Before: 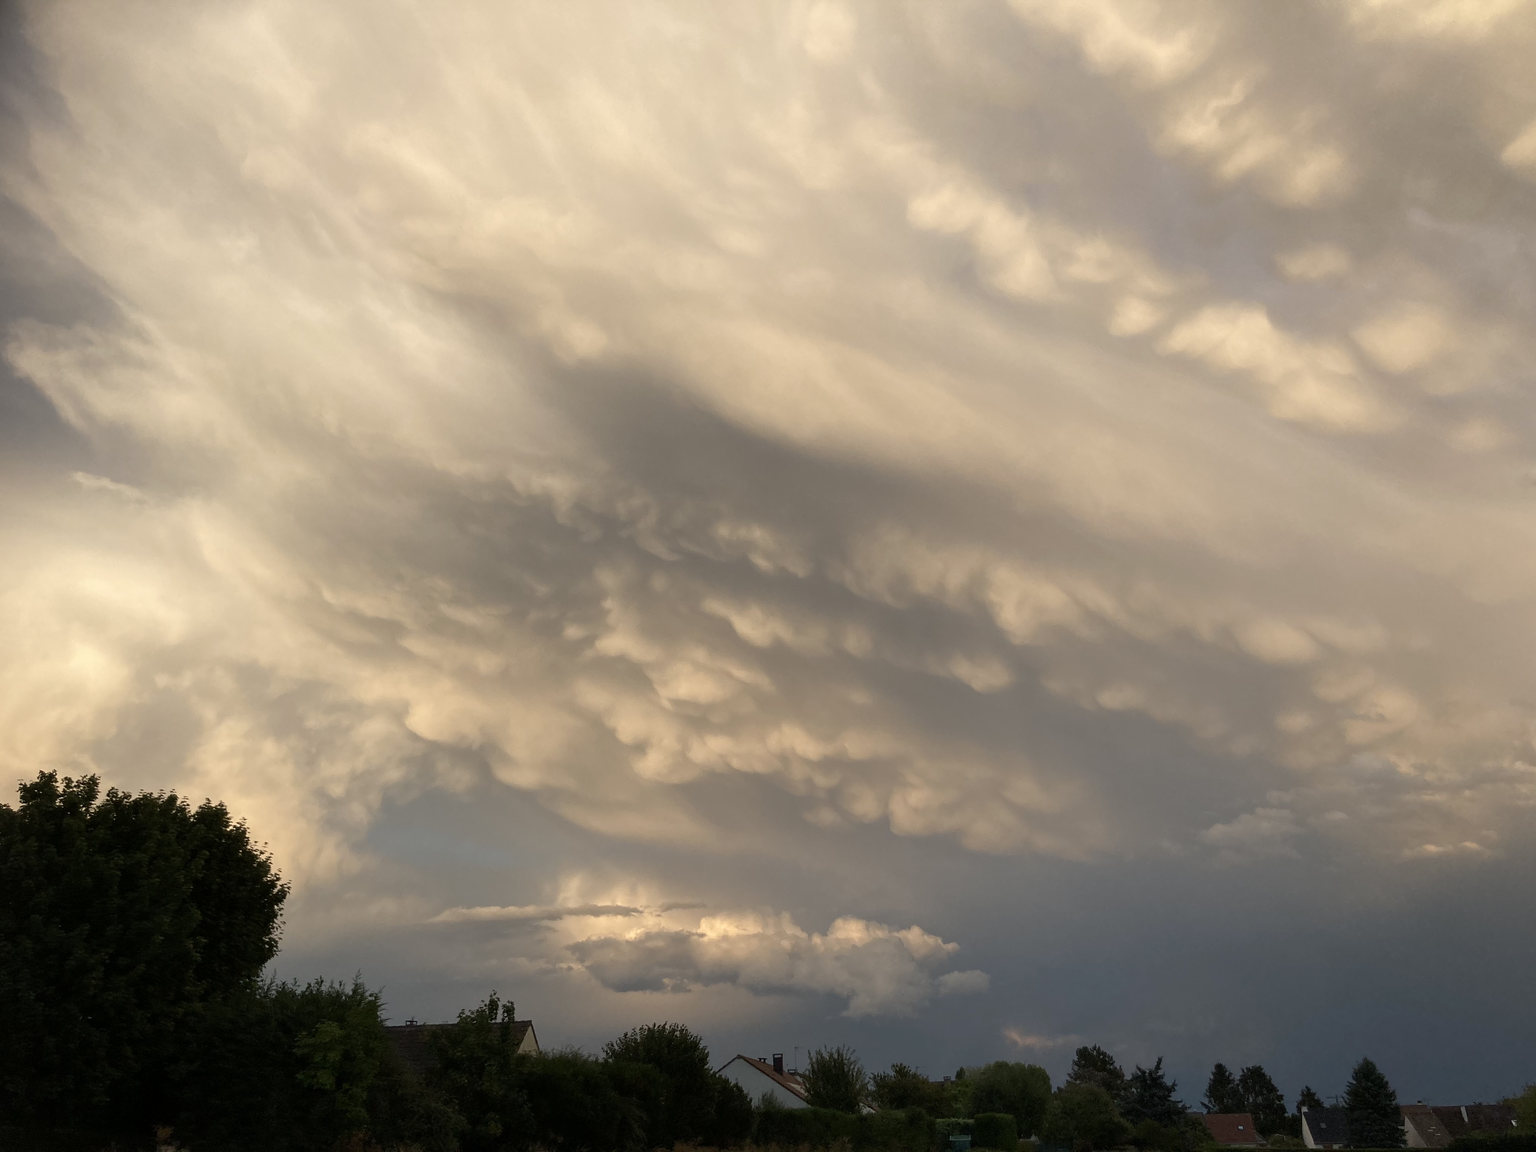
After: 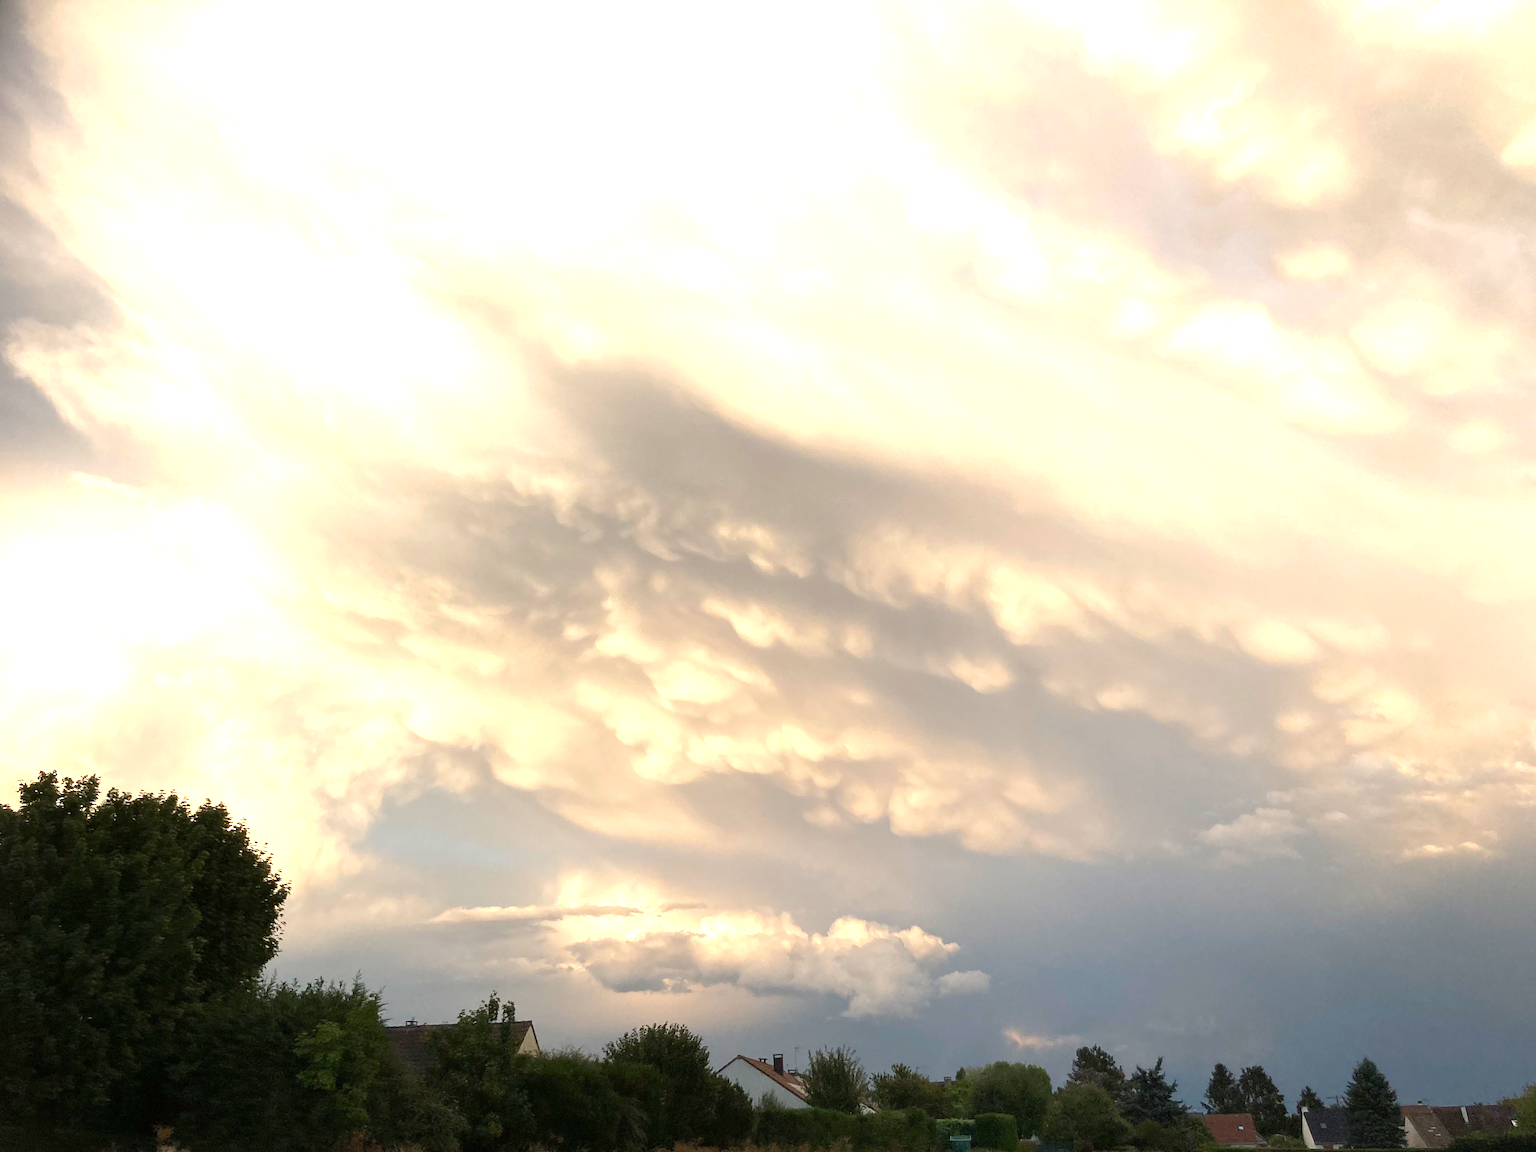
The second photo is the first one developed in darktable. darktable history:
exposure: black level correction 0, exposure 1.403 EV, compensate highlight preservation false
